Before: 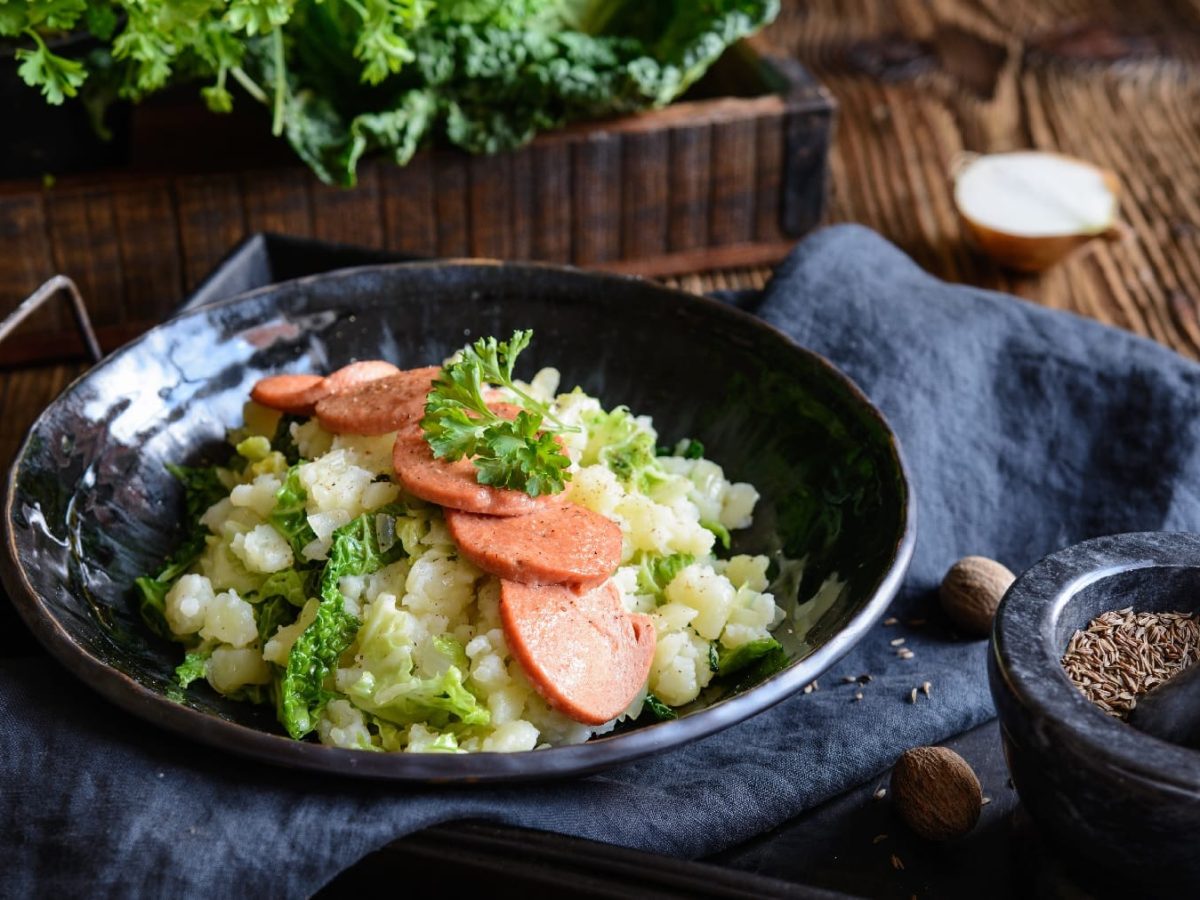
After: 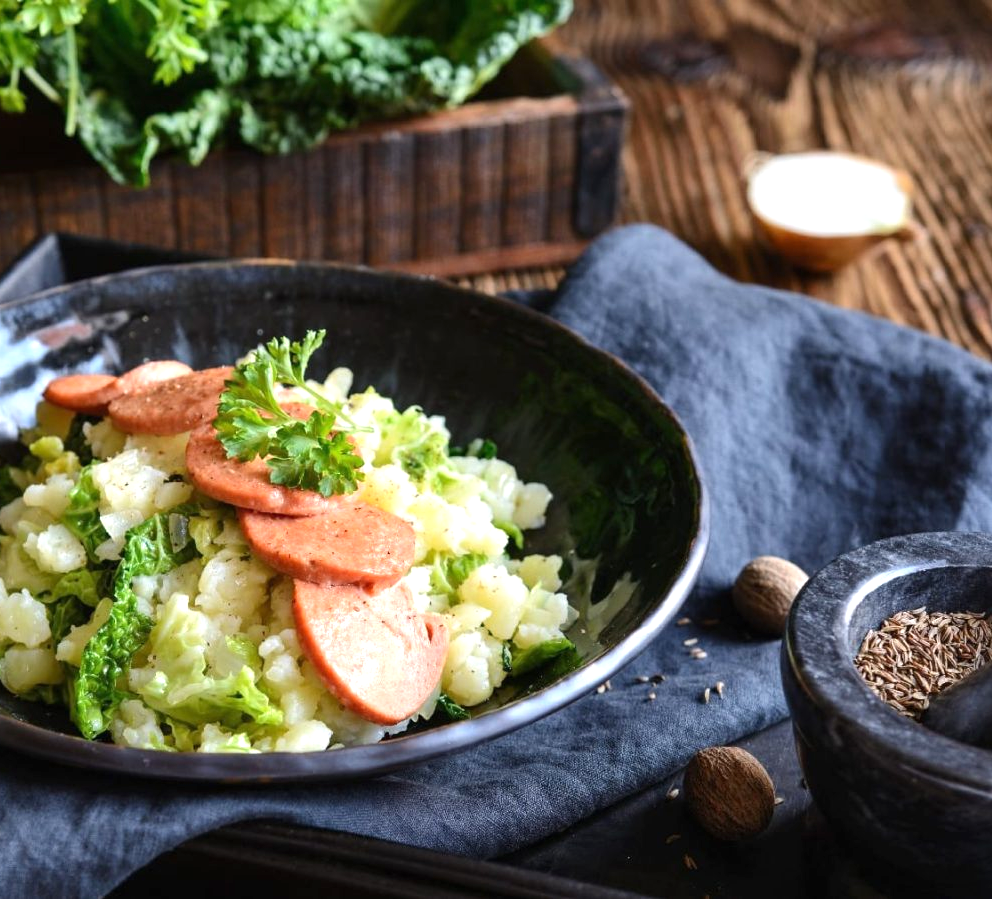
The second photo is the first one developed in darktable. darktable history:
exposure: black level correction 0, exposure 0.5 EV, compensate highlight preservation false
crop: left 17.277%, bottom 0.022%
